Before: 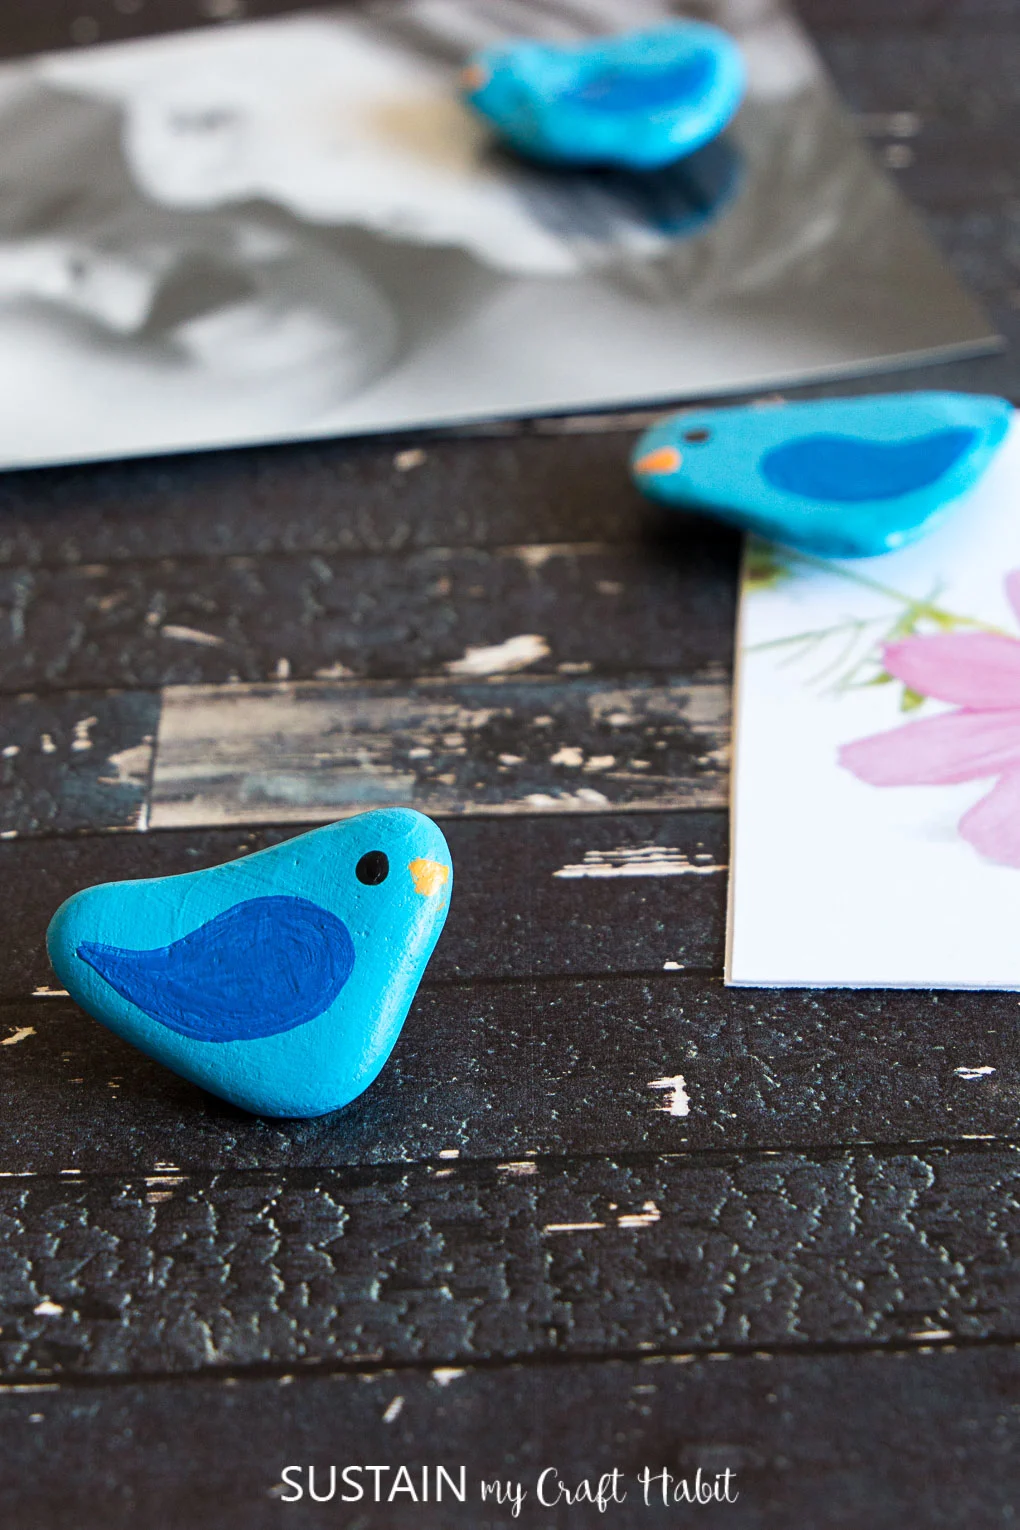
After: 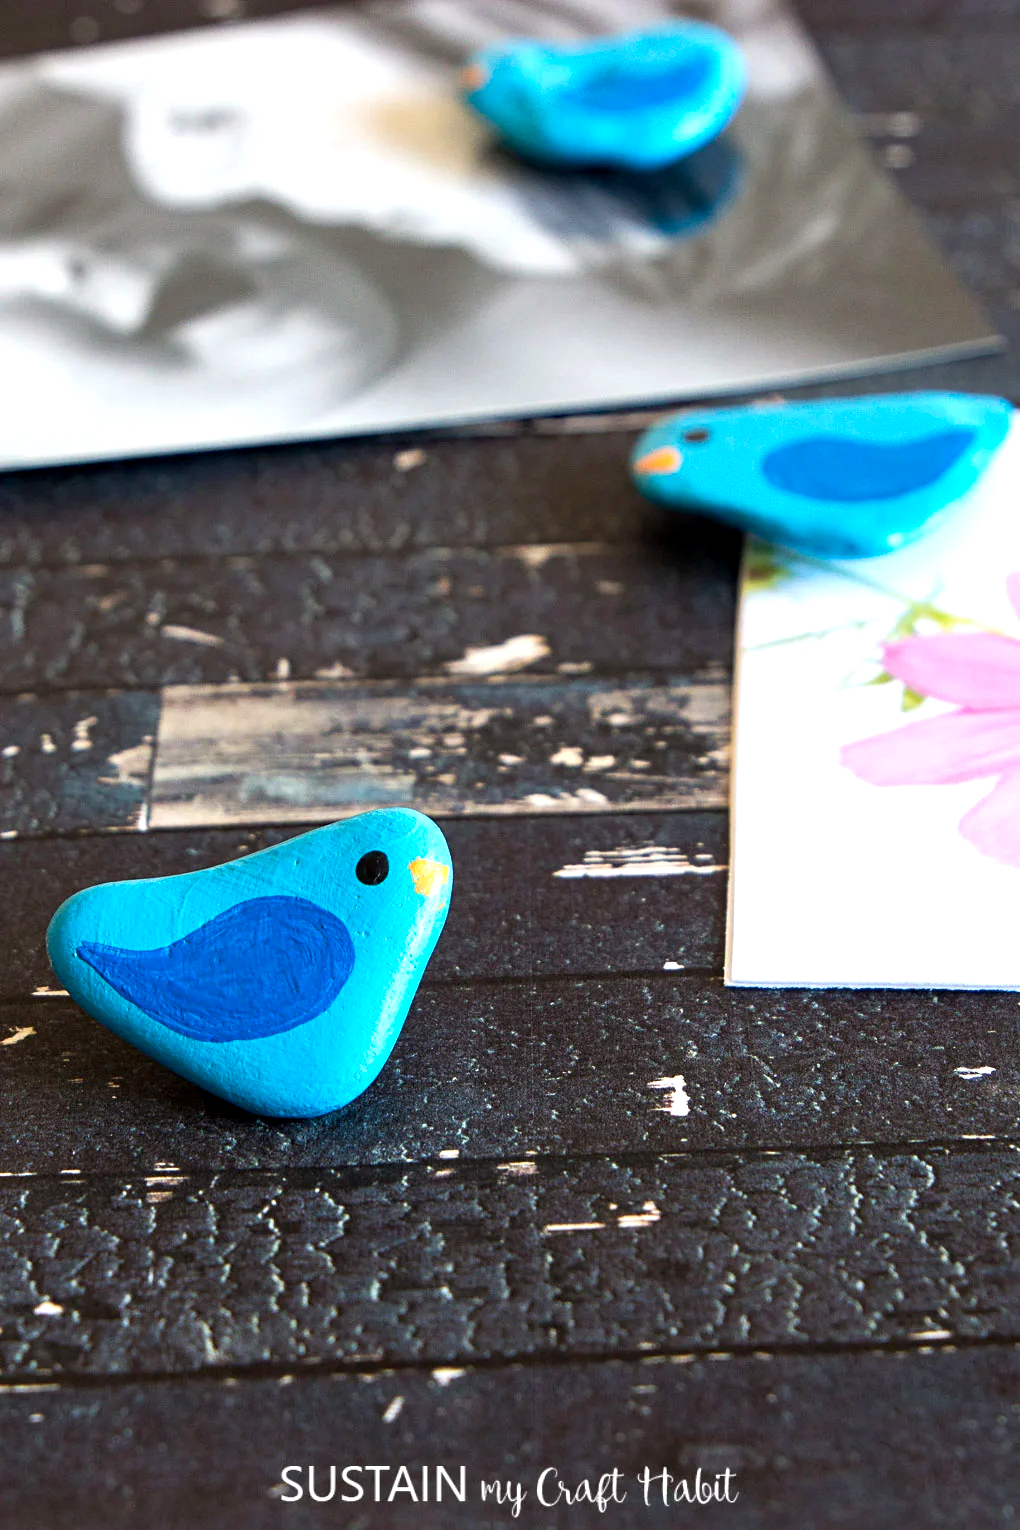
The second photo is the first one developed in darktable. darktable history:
haze removal: compatibility mode true, adaptive false
exposure: black level correction 0.001, exposure 0.5 EV, compensate exposure bias true, compensate highlight preservation false
